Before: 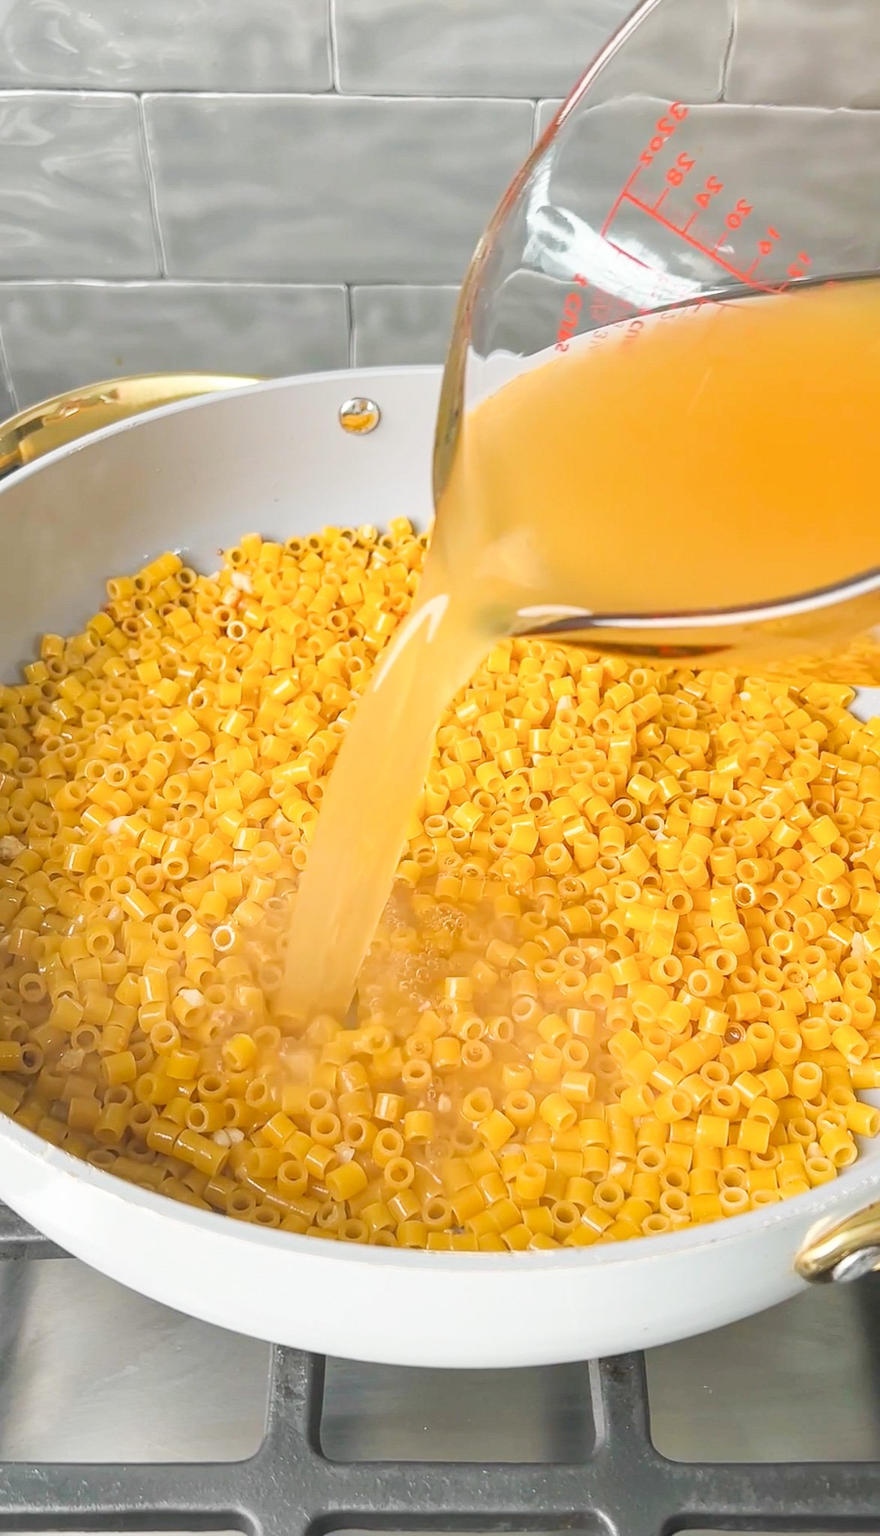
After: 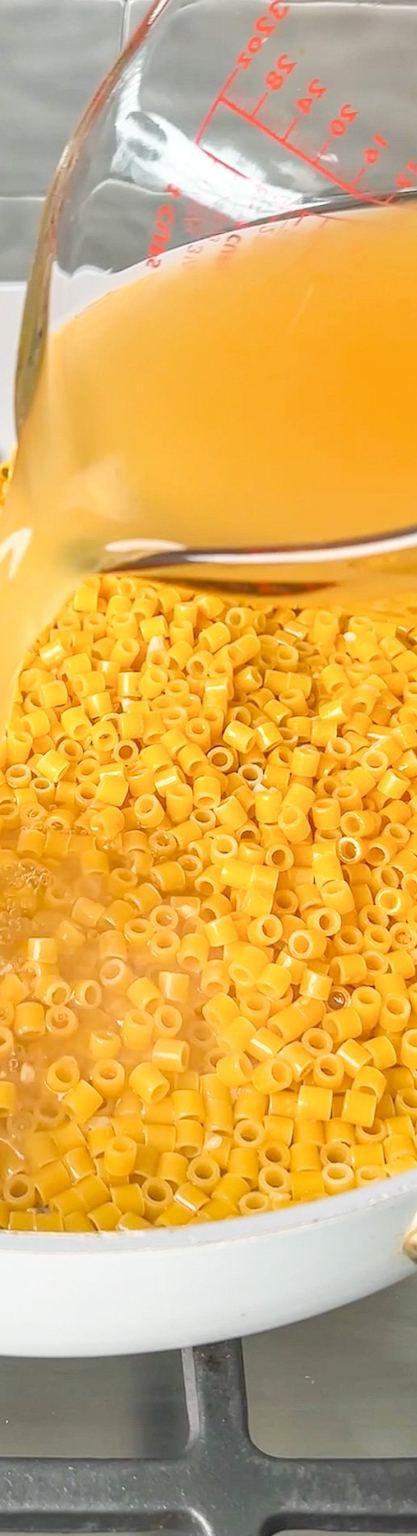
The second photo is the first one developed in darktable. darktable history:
local contrast: detail 110%
crop: left 47.628%, top 6.643%, right 7.874%
